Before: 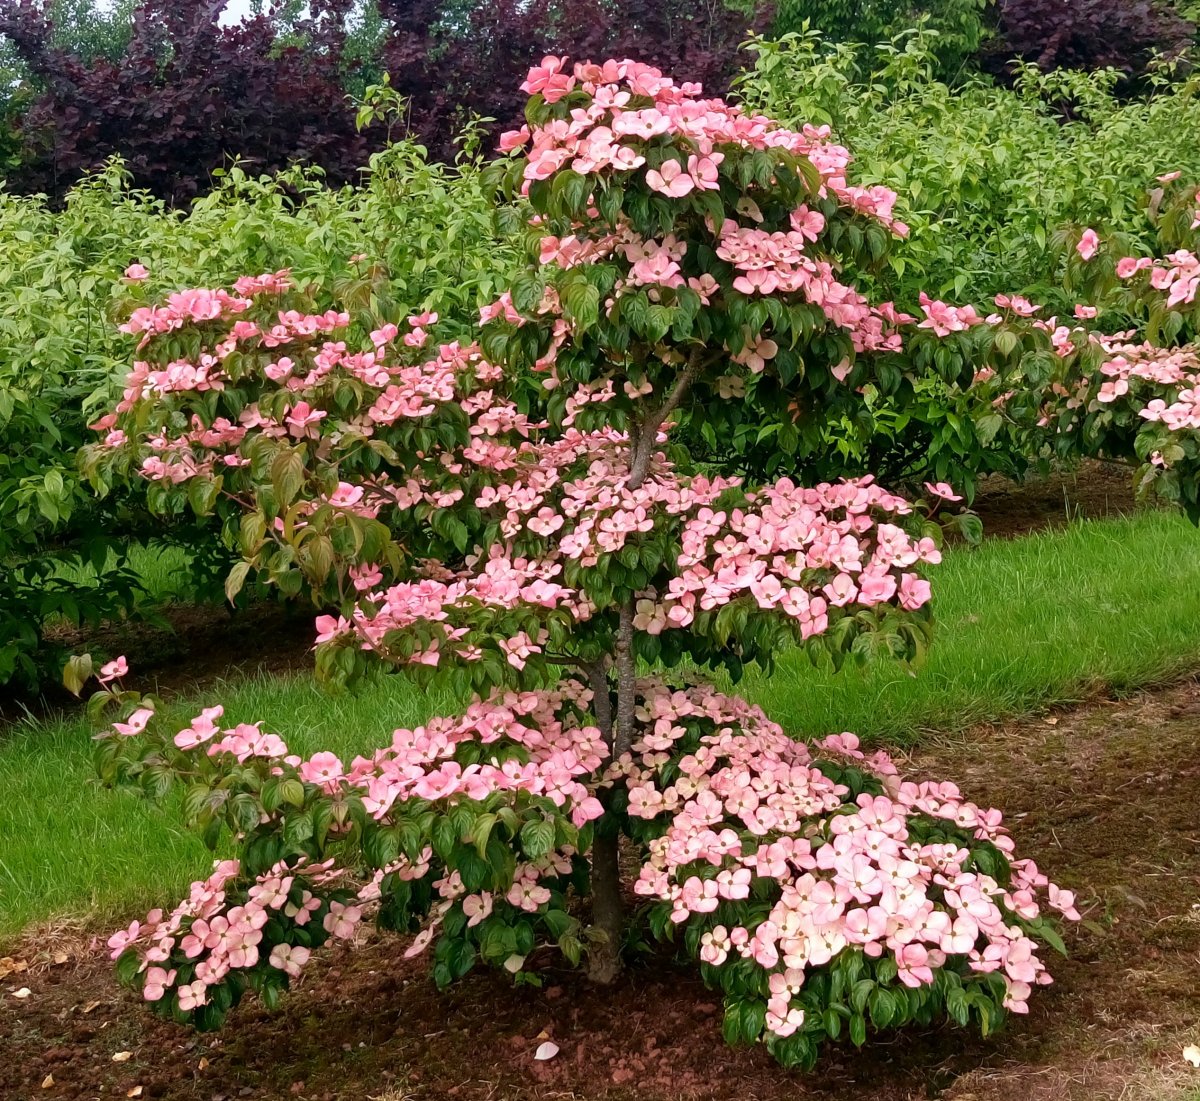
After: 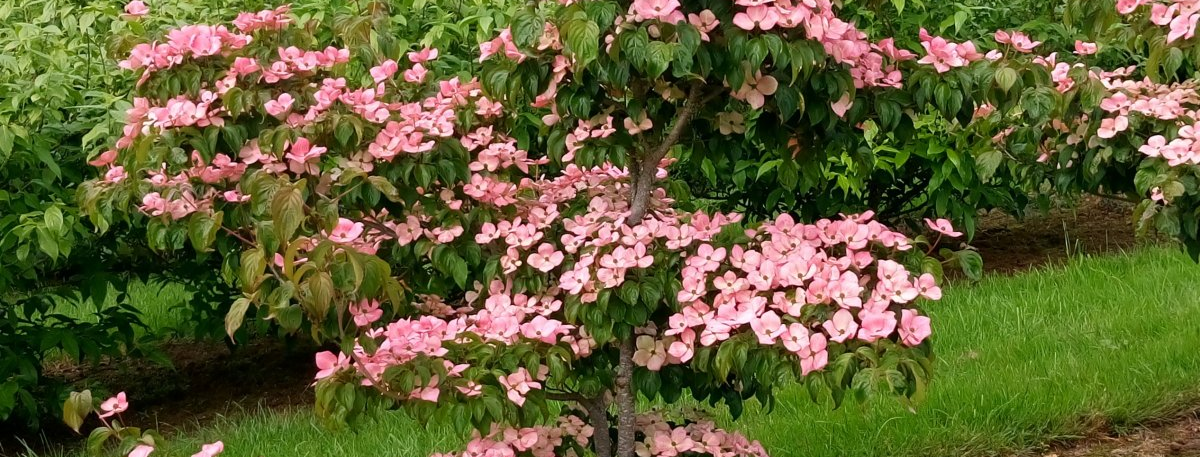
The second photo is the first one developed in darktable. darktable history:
crop and rotate: top 24.002%, bottom 34.442%
